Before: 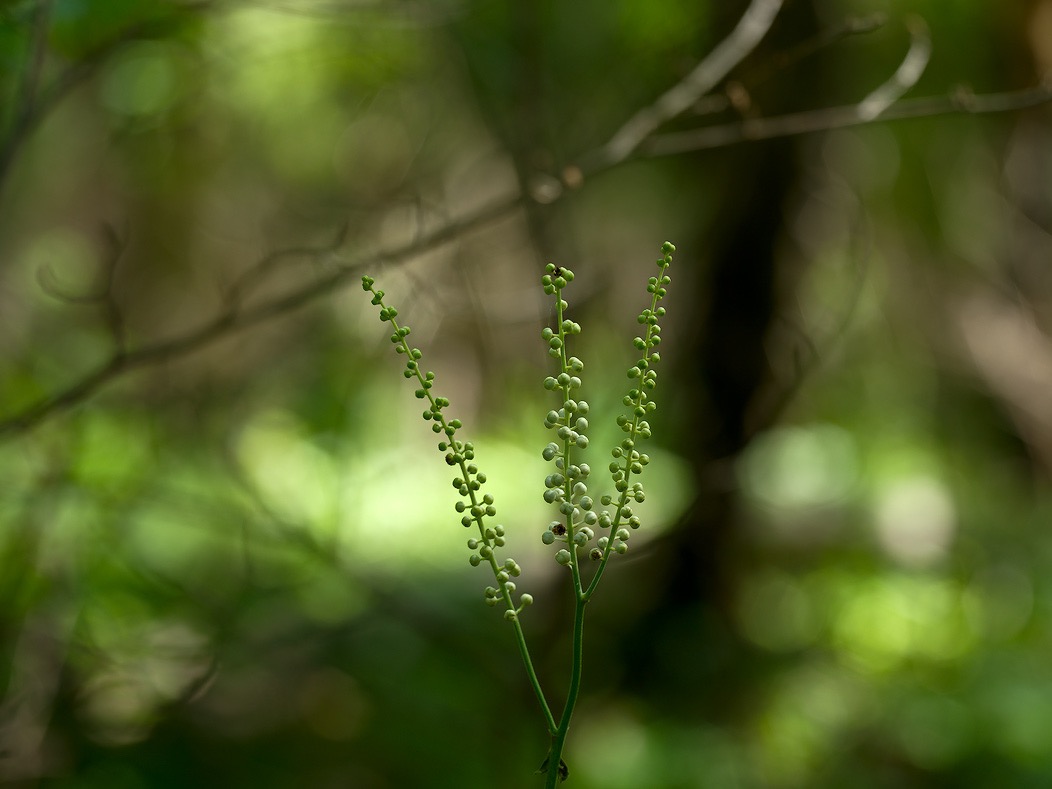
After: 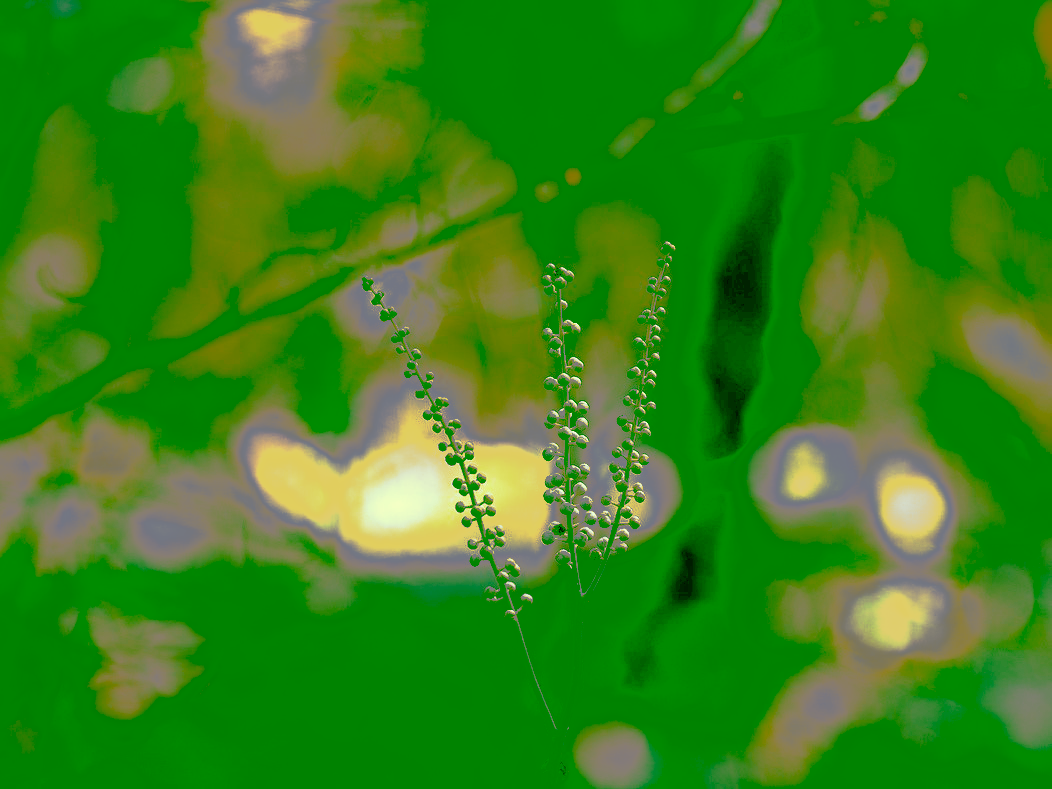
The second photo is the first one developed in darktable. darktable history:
tone curve: curves: ch0 [(0, 0) (0.003, 0.011) (0.011, 0.043) (0.025, 0.133) (0.044, 0.226) (0.069, 0.303) (0.1, 0.371) (0.136, 0.429) (0.177, 0.482) (0.224, 0.516) (0.277, 0.539) (0.335, 0.535) (0.399, 0.517) (0.468, 0.498) (0.543, 0.523) (0.623, 0.655) (0.709, 0.83) (0.801, 0.827) (0.898, 0.89) (1, 1)], preserve colors none
color look up table: target L [94.44, 93.17, 93.6, 89.6, 87.05, 68.68, 65.87, 66.23, 57.86, 19.65, 18.67, 50.83, 200.23, 85.79, 83.37, 70.73, 61.89, 59.68, 39.67, 62.84, 47.56, 3.242, 2.336, 0, 95.7, 87.47, 83.49, 72.7, 63.51, 68.95, 70.57, 58.49, 58.26, 22.68, 61.25, 36.7, 52.22, 50.91, 9.157, 51.69, 50.27, 50.95, 3.667, 5.075, 79.28, 68.12, 77.4, 20.93, 19.37], target a [-8.69, -24.06, -10.73, -67.87, -79.91, -11.69, -25.95, -32.03, 3.971, -15.13, -28.56, -108.13, 0, 7.55, 0.006, 45.04, 11.96, 10.89, 93.45, 11.76, -100.36, 9.671, 7.109, 0, 5.133, 9.215, 4.003, 54.21, 0.898, 47.27, 57.36, 14.8, 12.28, 29.47, 5.359, 89.86, -84.53, -101.89, 73.39, -90.85, -87.59, -103.61, 37.07, -4.893, -48.98, -10.59, -51.07, 1.048, -3.181], target b [56.55, 47.75, 140.89, 123.61, 43.96, 10.34, 10.54, 99.5, 92.16, 9.147, 25.92, 78.25, 0, 47.06, 32.08, 15.37, 97.49, 83.02, 64.06, 79.2, 75.22, 4.579, -2.904, 0, -3.784, -0.566, -21.11, -23.06, -0.686, 8.675, -25.95, -55.26, -4.746, -120.74, 68.36, 31.99, -10.45, 60.37, -146.31, -11.3, -22.8, 73.97, -89.16, -1.824, -15.89, -47.14, 12.54, -72.45, -66.13], num patches 49
